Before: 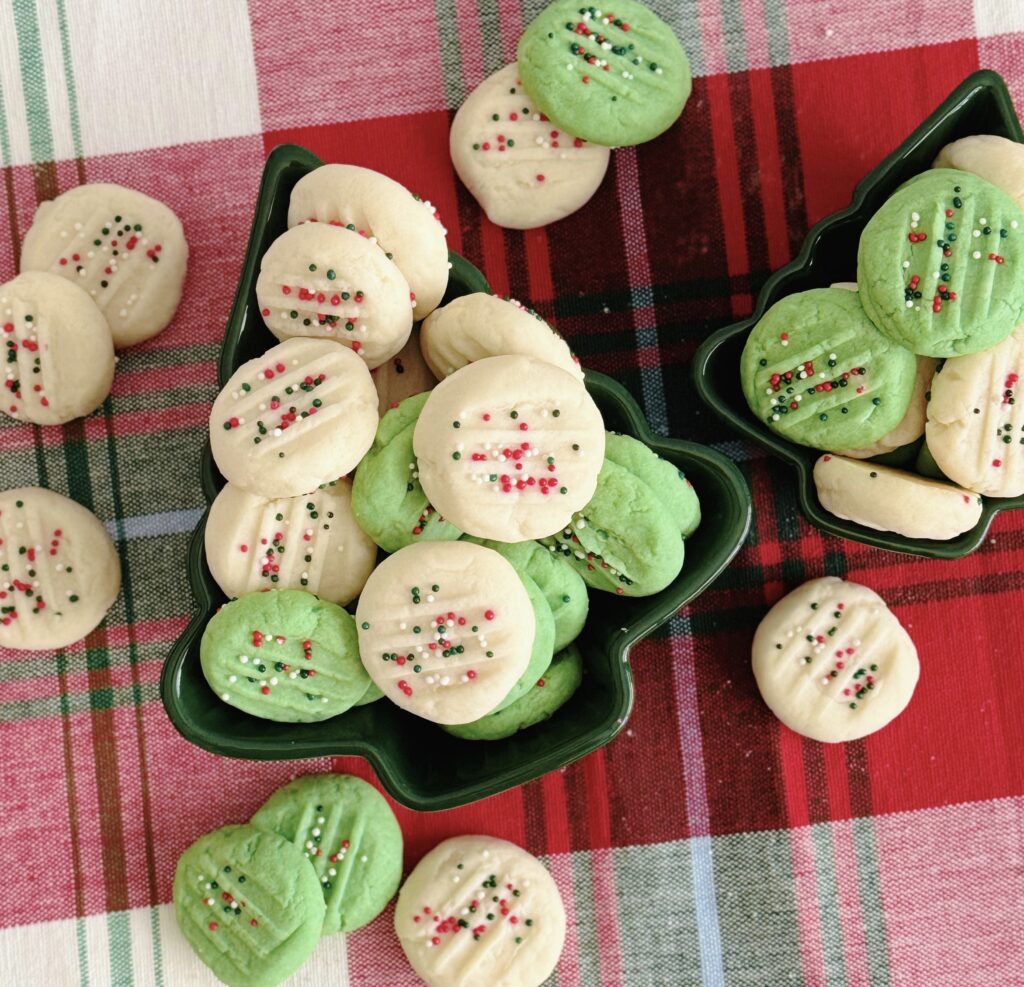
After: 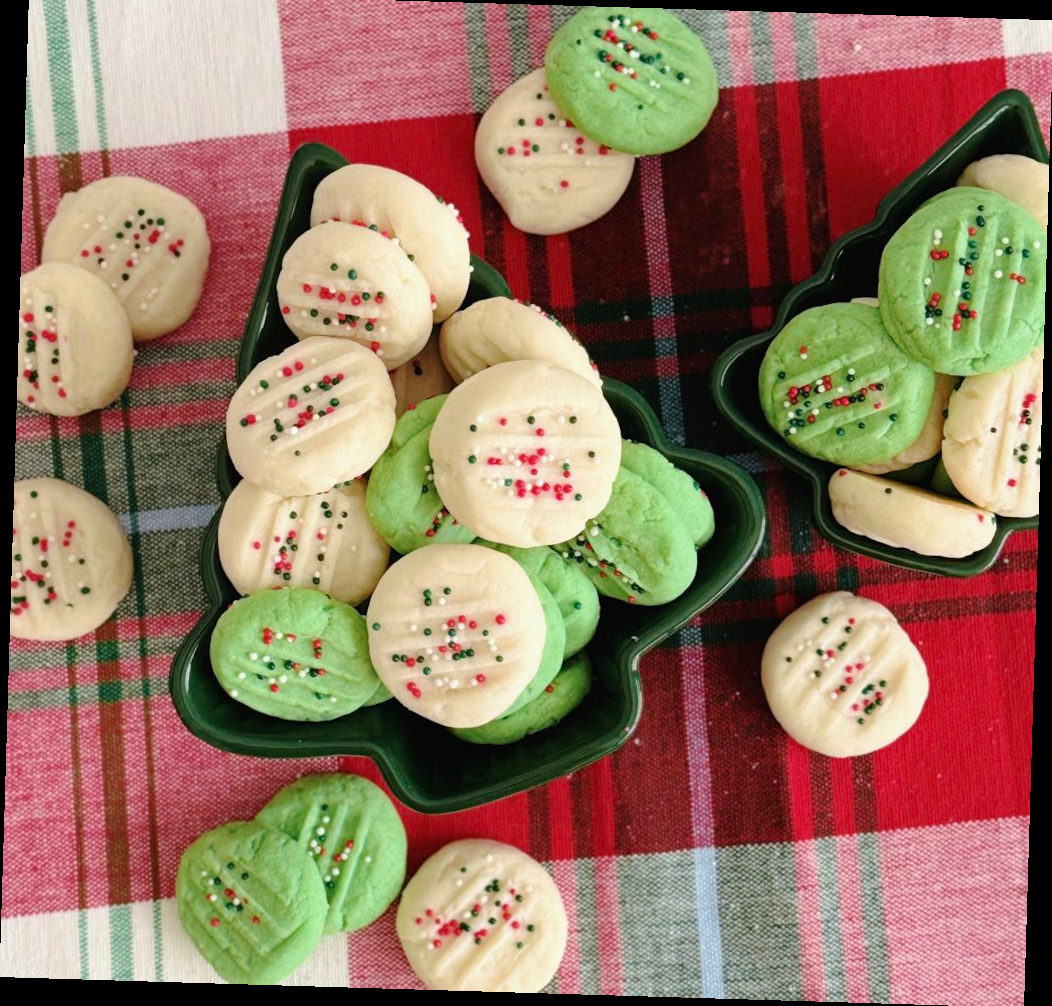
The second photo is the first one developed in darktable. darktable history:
rotate and perspective: rotation 1.72°, automatic cropping off
crop: top 1.049%, right 0.001%
